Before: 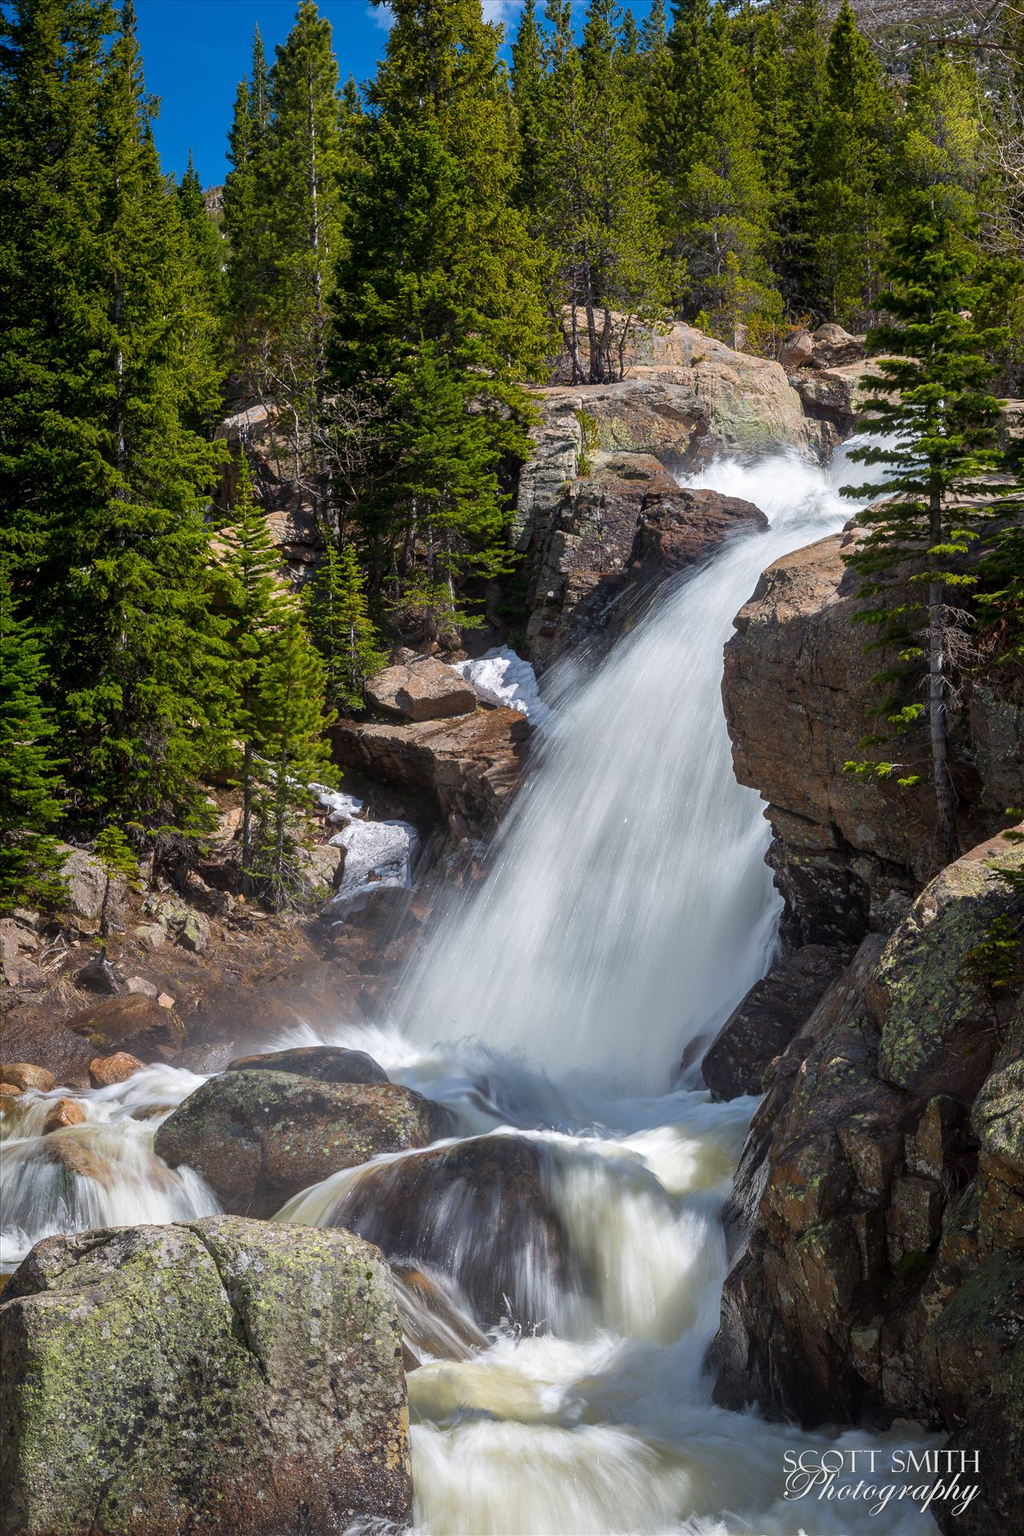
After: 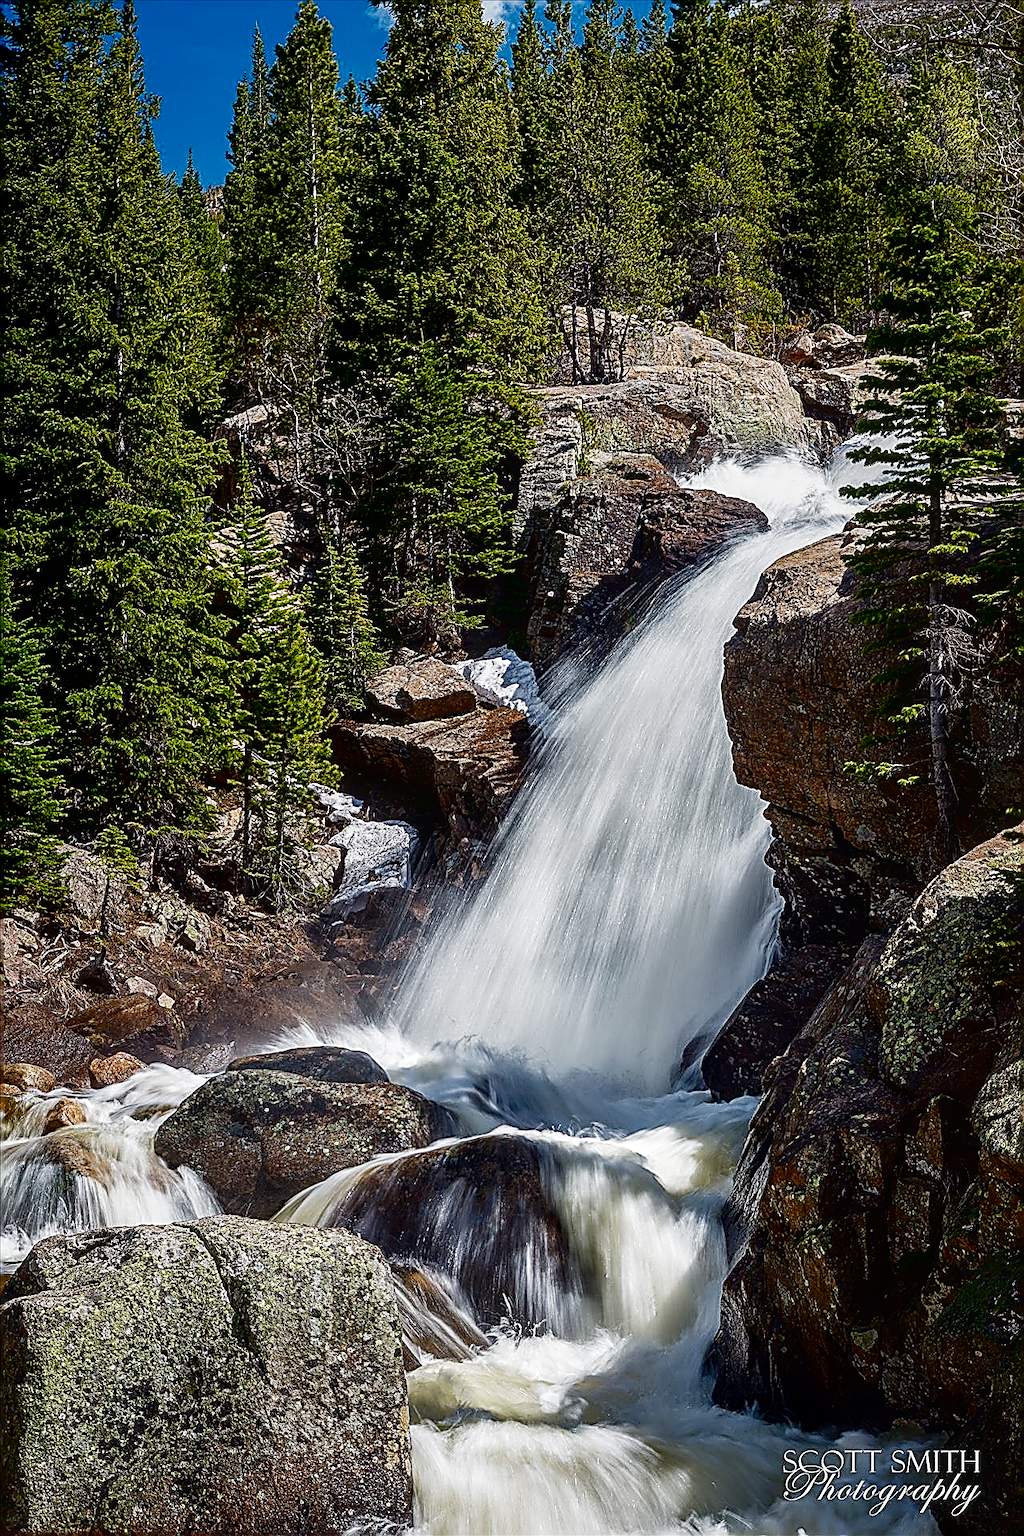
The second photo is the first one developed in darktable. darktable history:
contrast brightness saturation: brightness -0.539
sharpen: amount 1.986
local contrast: on, module defaults
base curve: curves: ch0 [(0, 0) (0.028, 0.03) (0.121, 0.232) (0.46, 0.748) (0.859, 0.968) (1, 1)], preserve colors none
shadows and highlights: shadows 25.28, highlights -26.33, highlights color adjustment 0.245%
